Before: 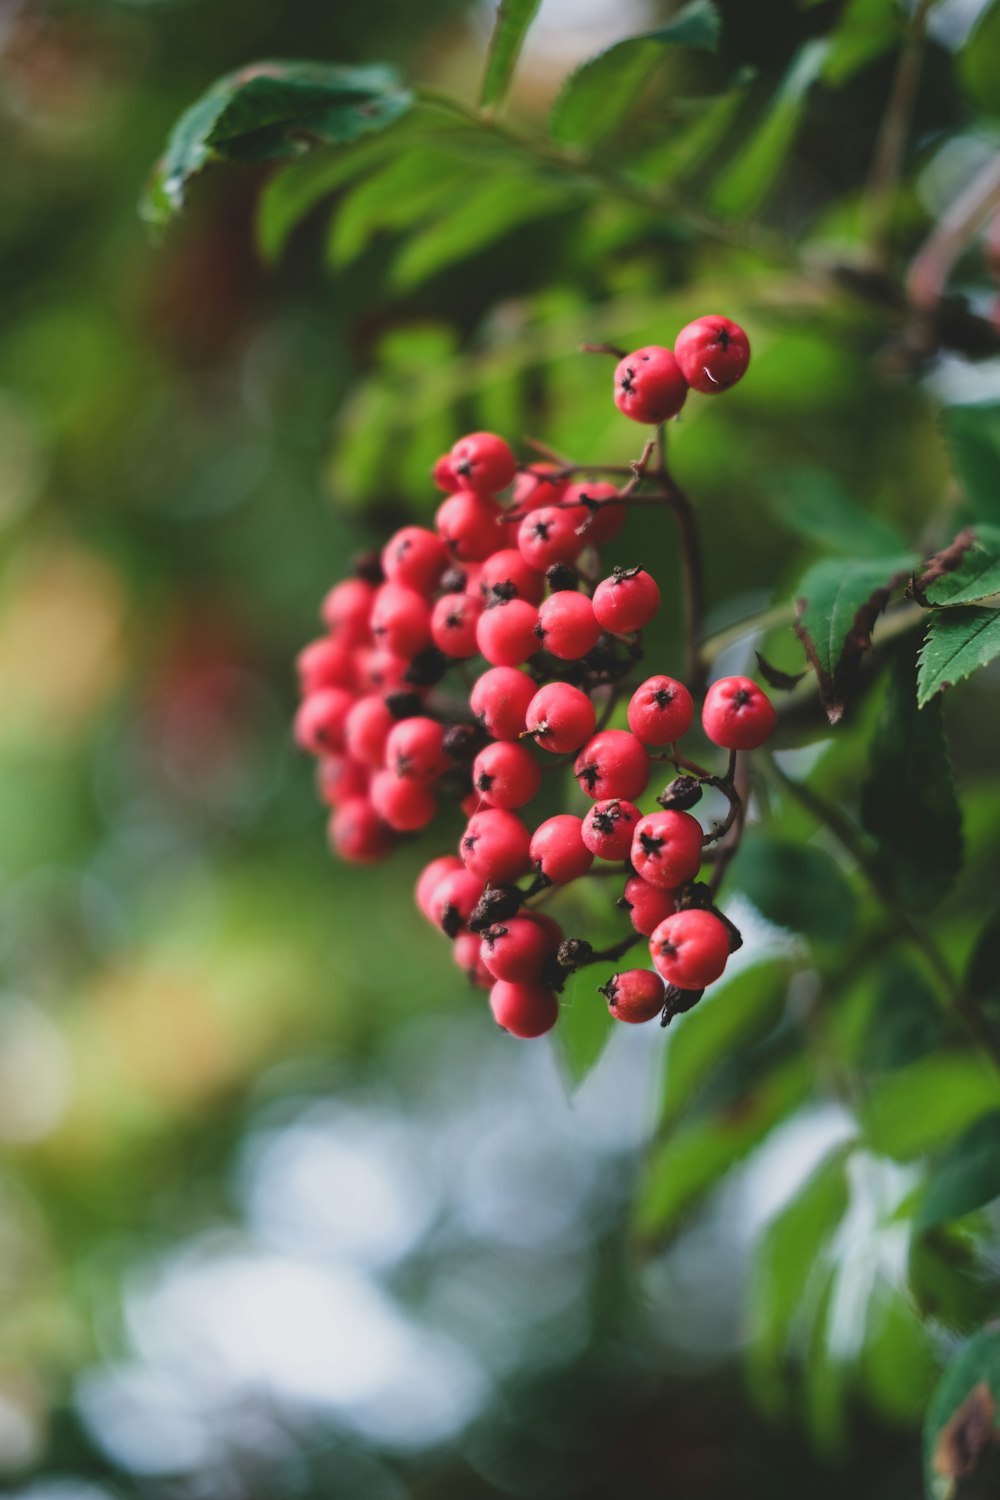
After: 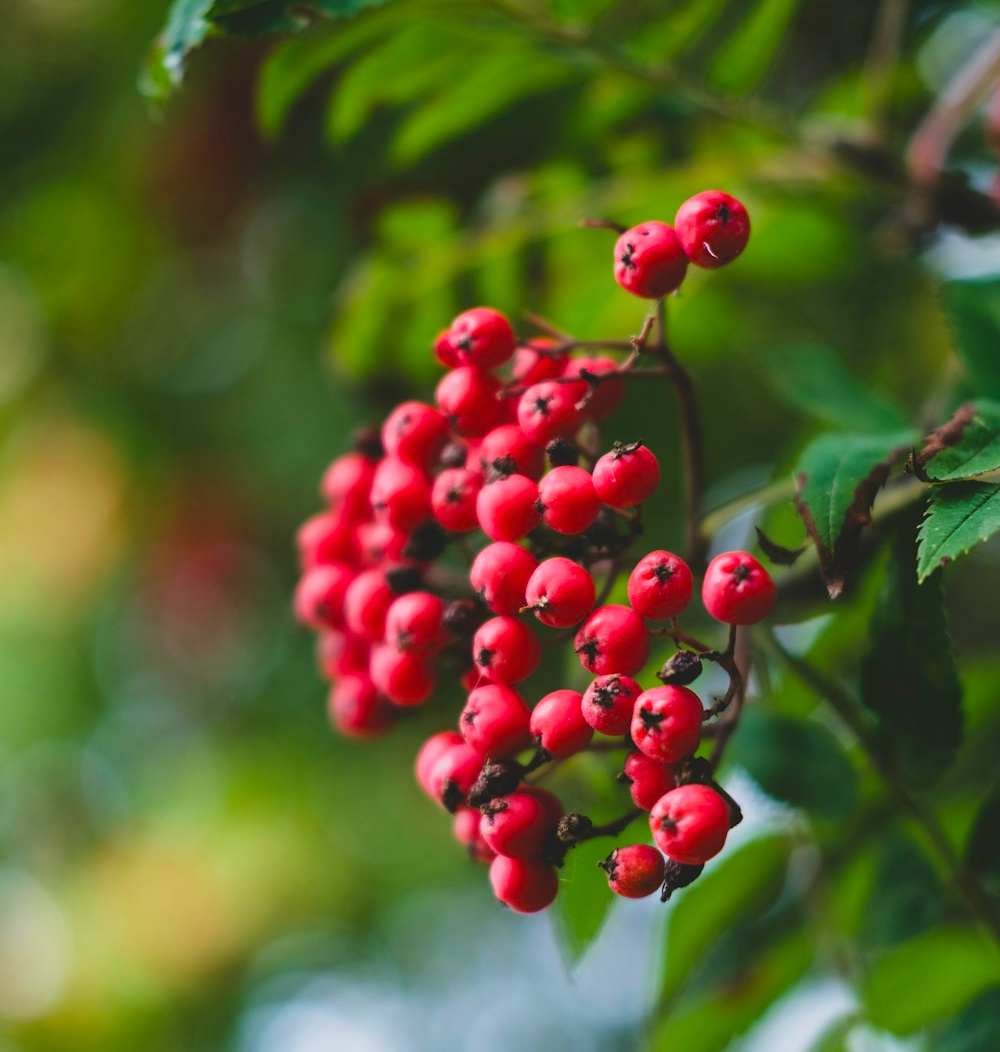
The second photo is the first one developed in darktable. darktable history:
color balance rgb: perceptual saturation grading › global saturation 25.598%
crop and rotate: top 8.387%, bottom 21.462%
velvia: strength 14.94%
